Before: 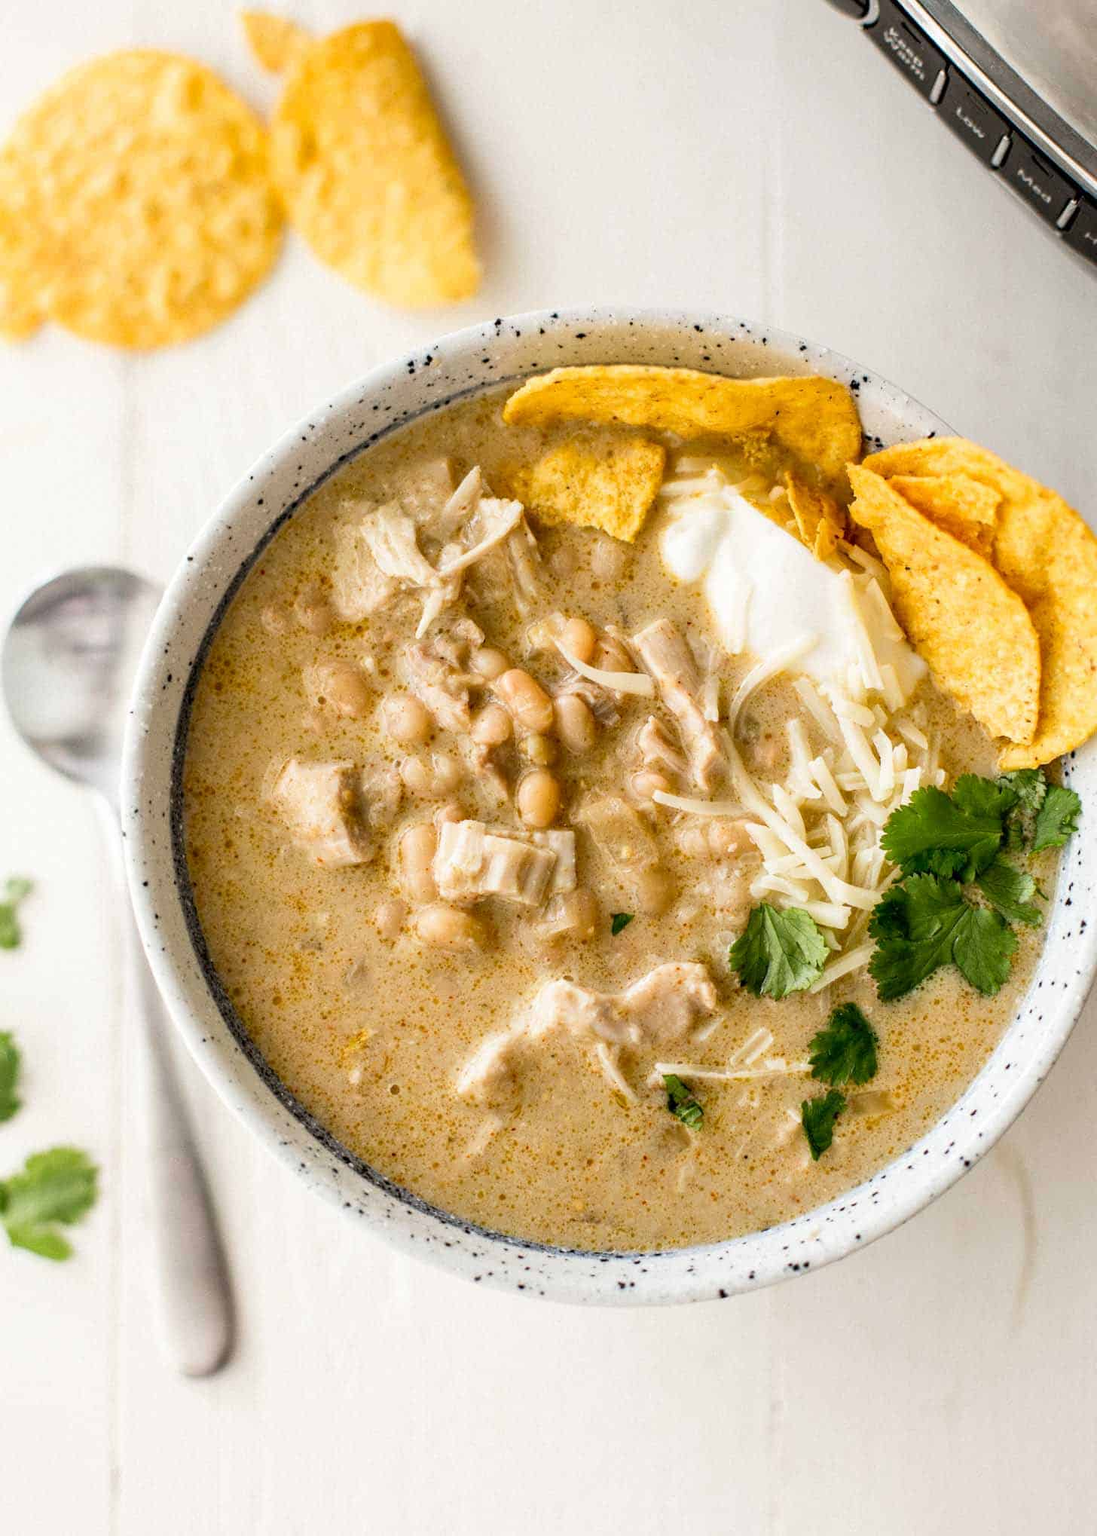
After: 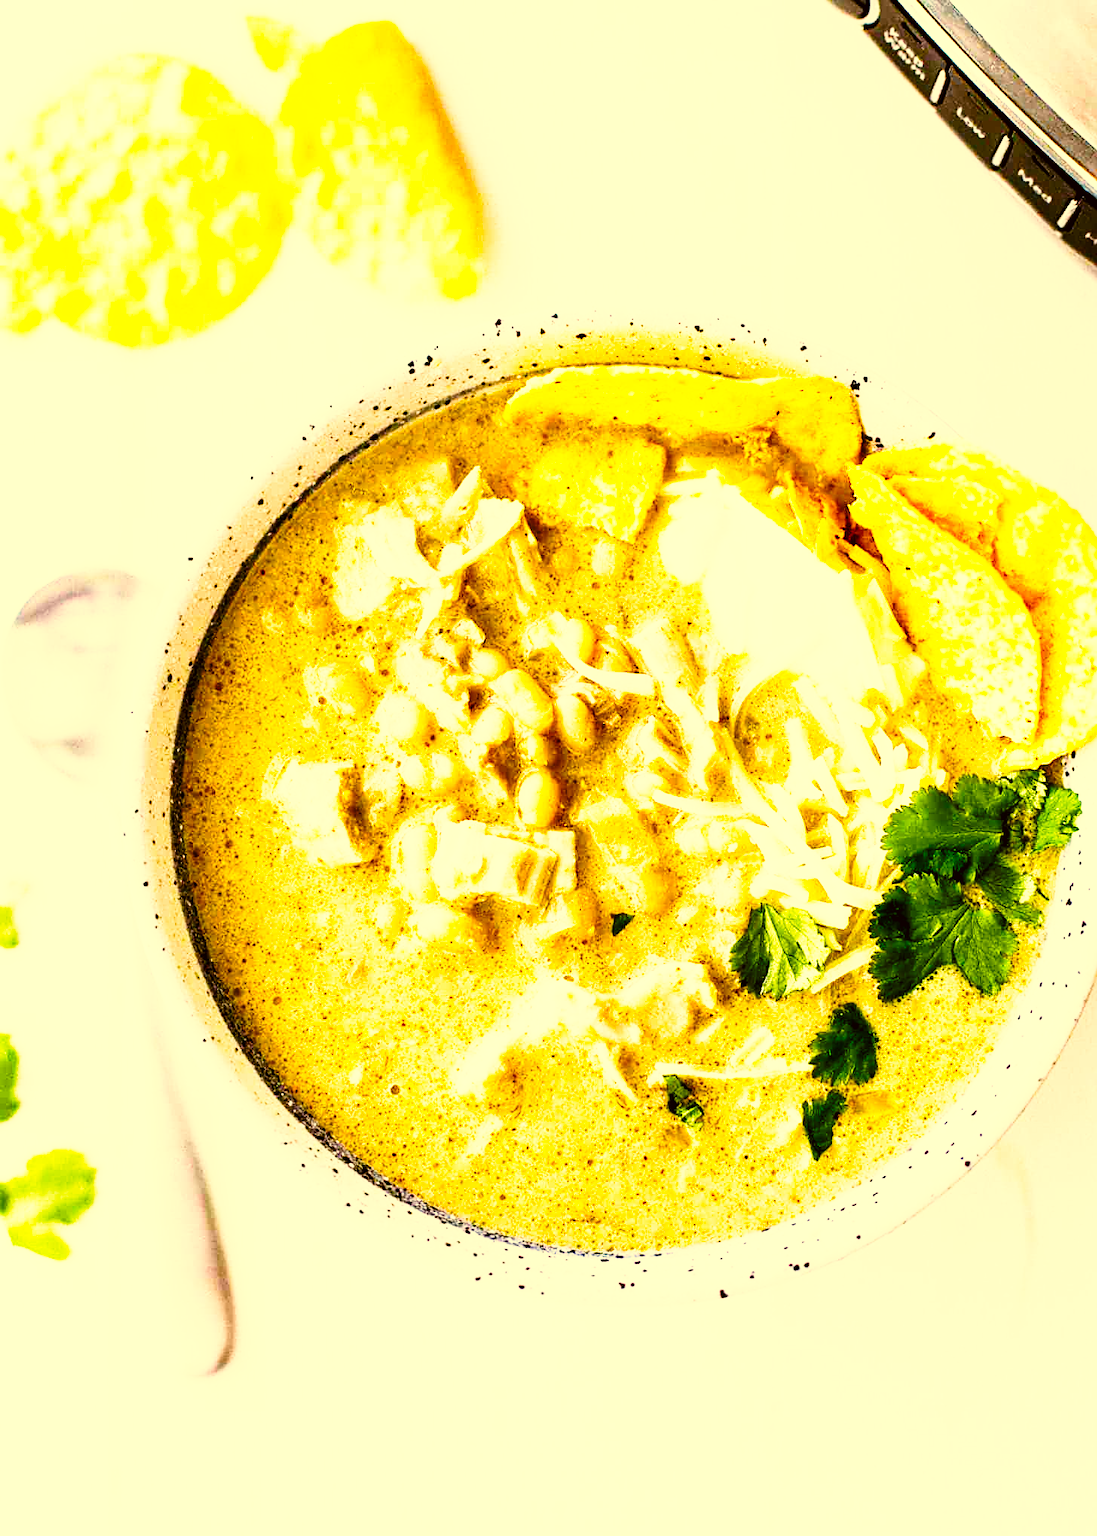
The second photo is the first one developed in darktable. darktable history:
white balance: red 1.004, blue 1.096
sharpen: on, module defaults
base curve: curves: ch0 [(0, 0) (0.026, 0.03) (0.109, 0.232) (0.351, 0.748) (0.669, 0.968) (1, 1)], preserve colors none
color correction: highlights a* 0.162, highlights b* 29.53, shadows a* -0.162, shadows b* 21.09
color balance rgb: global offset › luminance -0.37%, perceptual saturation grading › highlights -17.77%, perceptual saturation grading › mid-tones 33.1%, perceptual saturation grading › shadows 50.52%, perceptual brilliance grading › highlights 20%, perceptual brilliance grading › mid-tones 20%, perceptual brilliance grading › shadows -20%, global vibrance 50%
